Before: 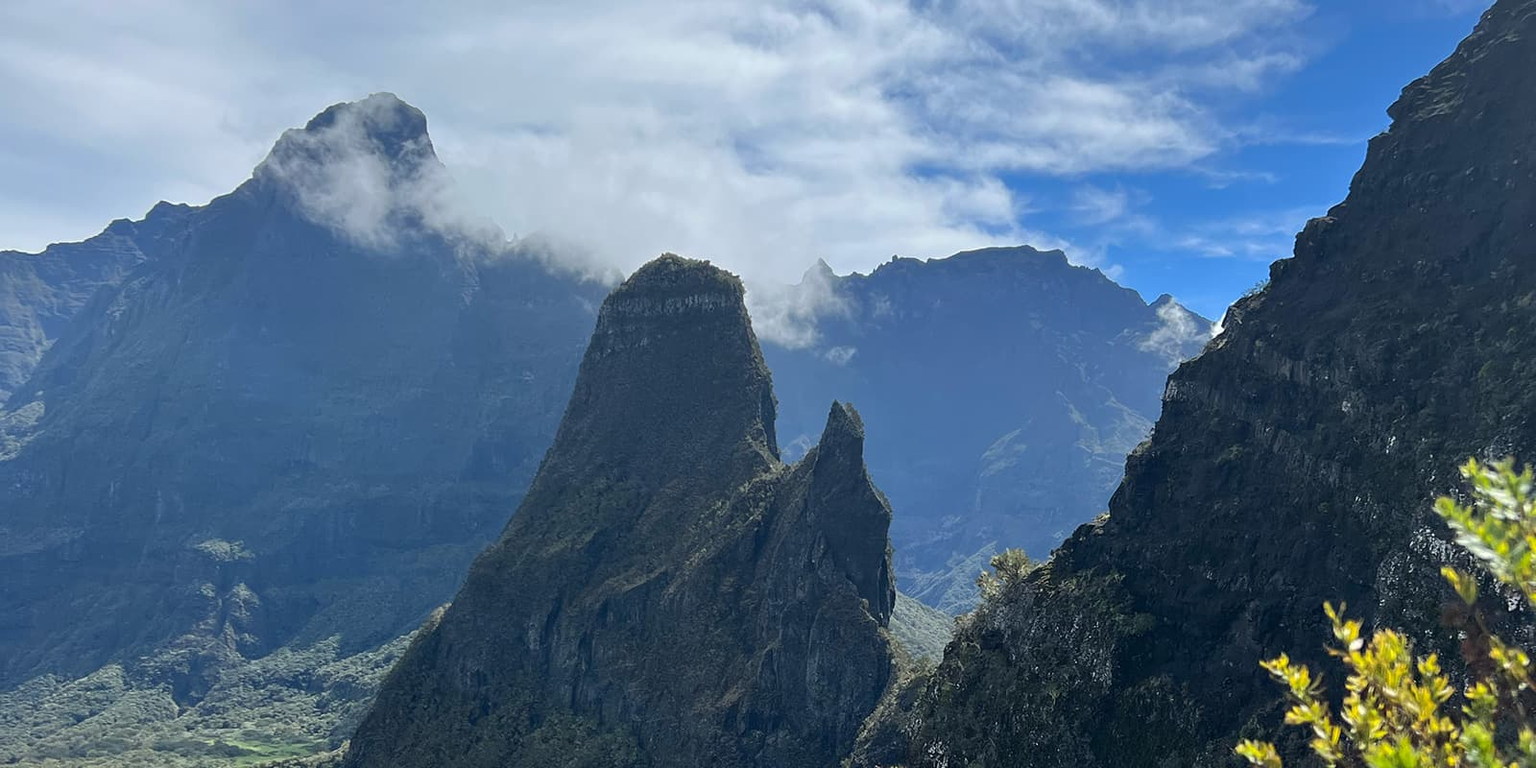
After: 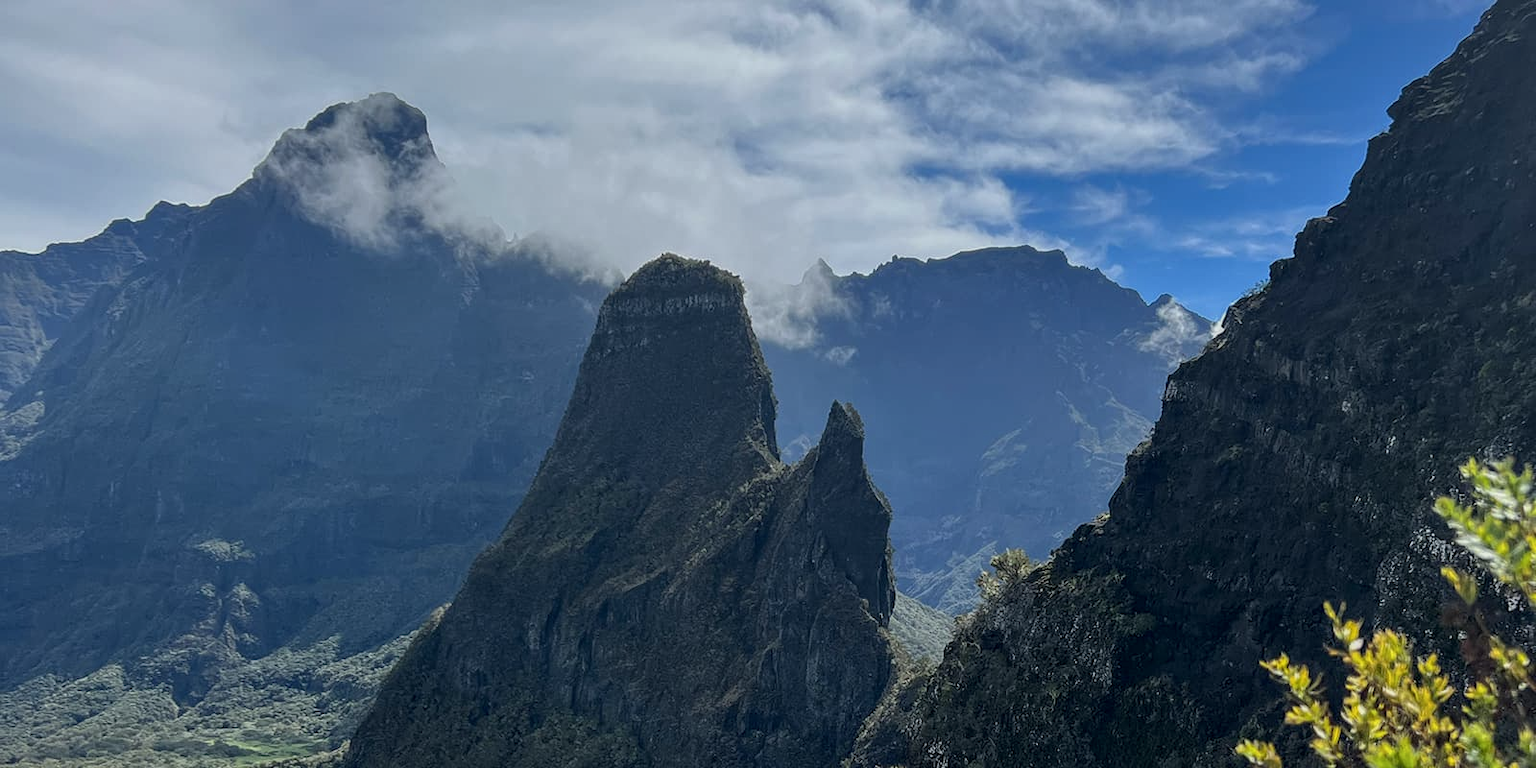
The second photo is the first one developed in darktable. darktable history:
exposure: exposure -0.49 EV, compensate highlight preservation false
local contrast: detail 130%
